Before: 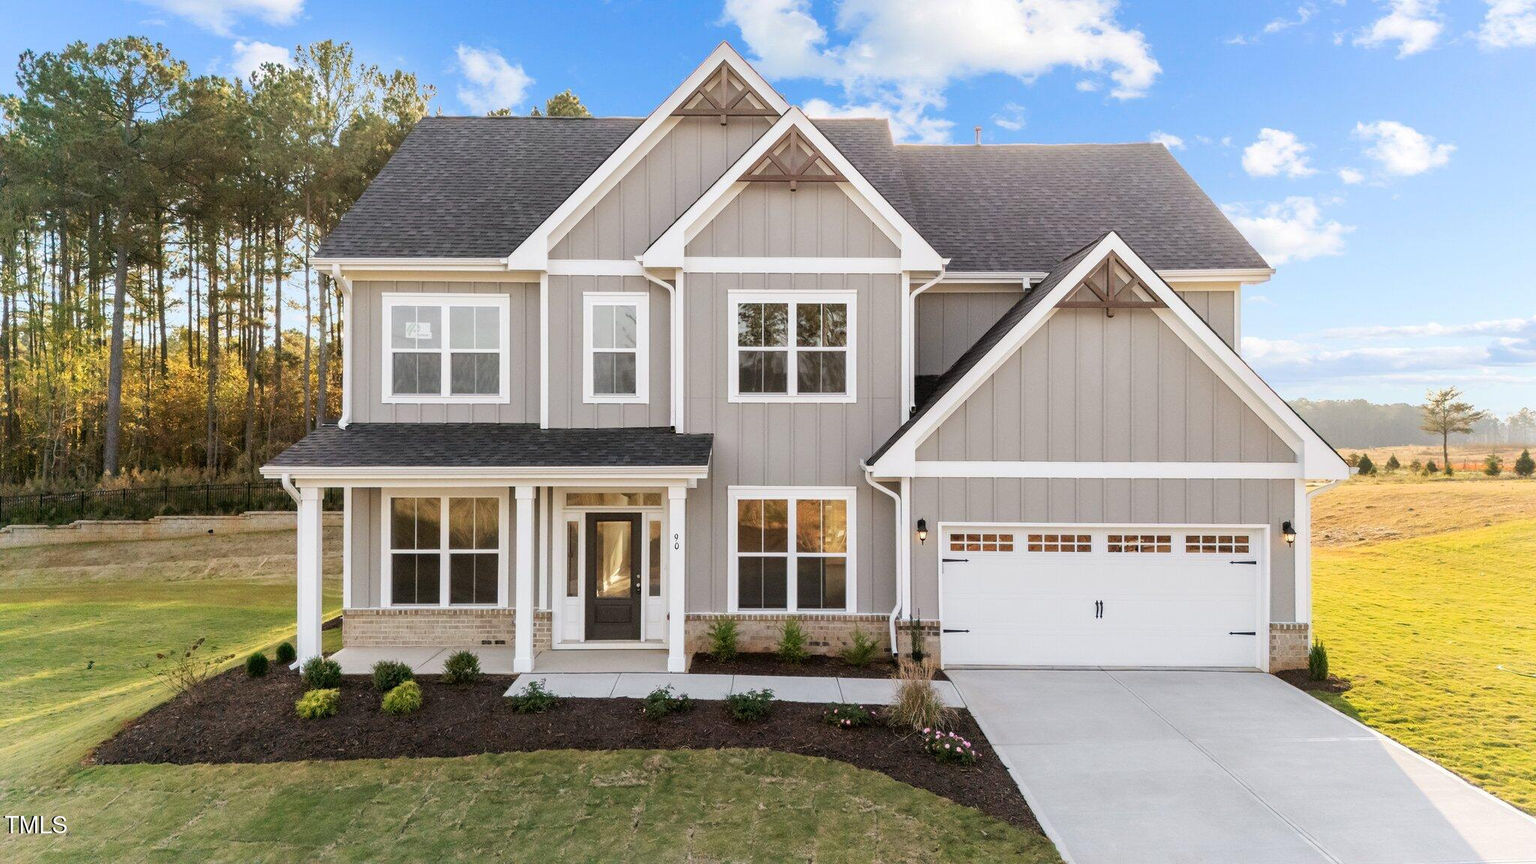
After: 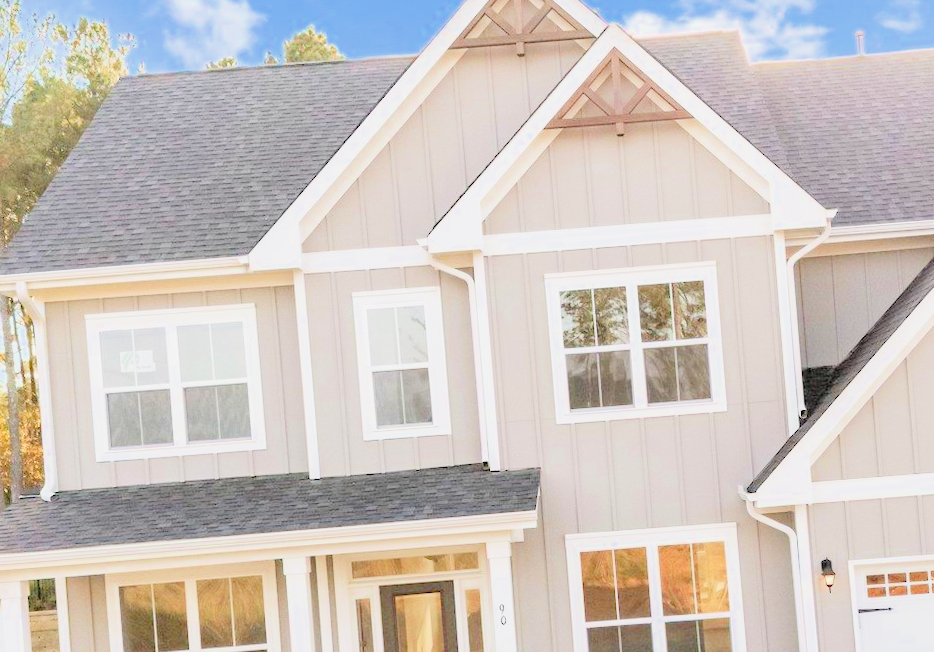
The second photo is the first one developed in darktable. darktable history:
crop: left 17.835%, top 7.675%, right 32.881%, bottom 32.213%
filmic rgb: middle gray luminance 3.44%, black relative exposure -5.92 EV, white relative exposure 6.33 EV, threshold 6 EV, dynamic range scaling 22.4%, target black luminance 0%, hardness 2.33, latitude 45.85%, contrast 0.78, highlights saturation mix 100%, shadows ↔ highlights balance 0.033%, add noise in highlights 0, preserve chrominance max RGB, color science v3 (2019), use custom middle-gray values true, iterations of high-quality reconstruction 0, contrast in highlights soft, enable highlight reconstruction true
rotate and perspective: rotation -4.57°, crop left 0.054, crop right 0.944, crop top 0.087, crop bottom 0.914
